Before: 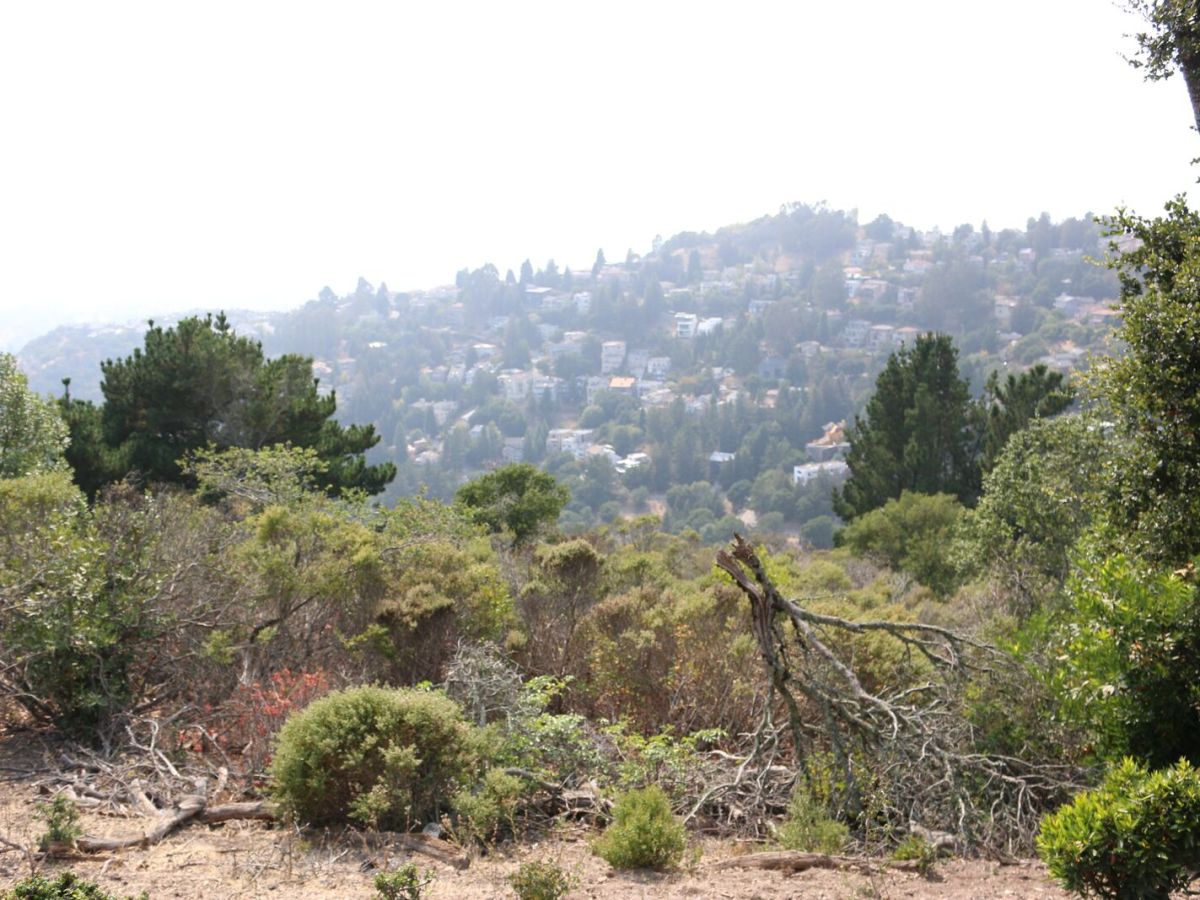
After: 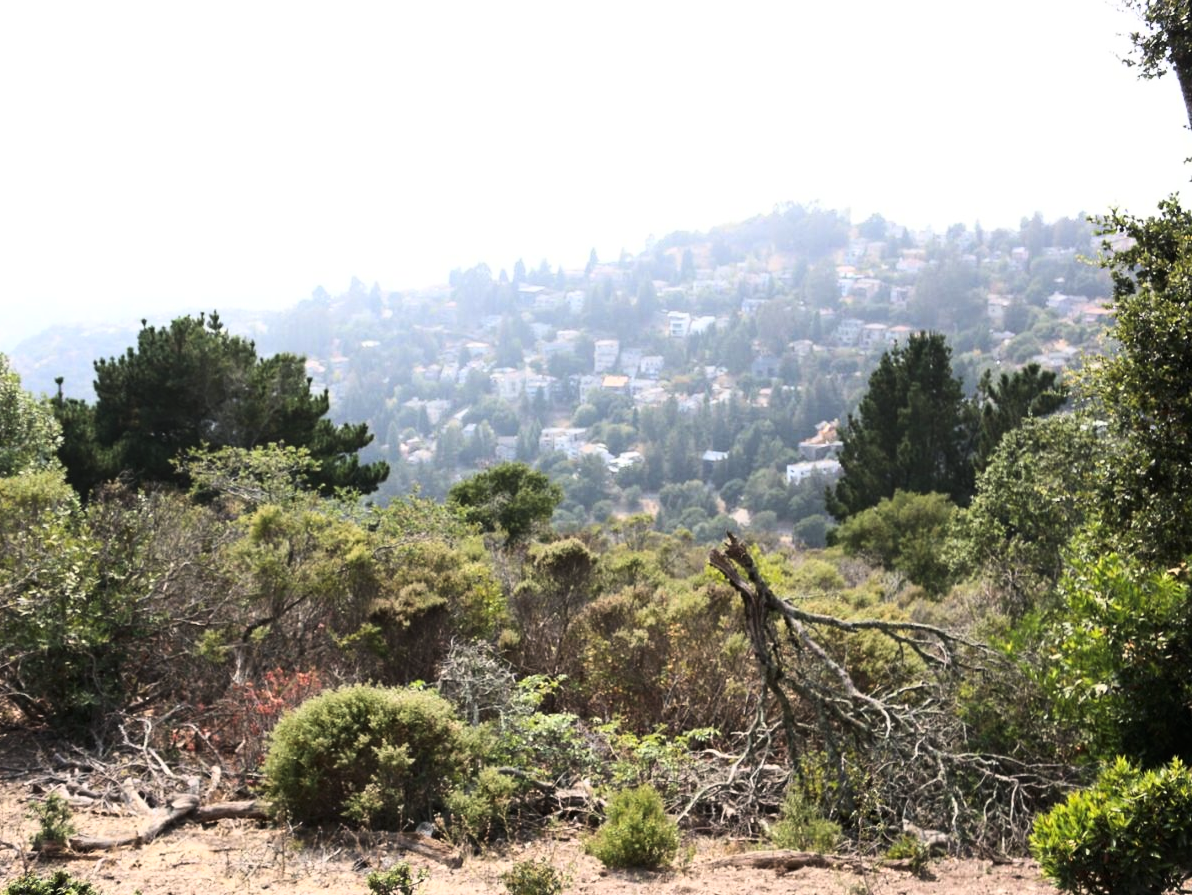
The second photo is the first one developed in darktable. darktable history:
tone curve: curves: ch0 [(0, 0) (0.004, 0.001) (0.133, 0.078) (0.325, 0.241) (0.832, 0.917) (1, 1)], color space Lab, linked channels, preserve colors none
crop and rotate: left 0.614%, top 0.179%, bottom 0.309%
